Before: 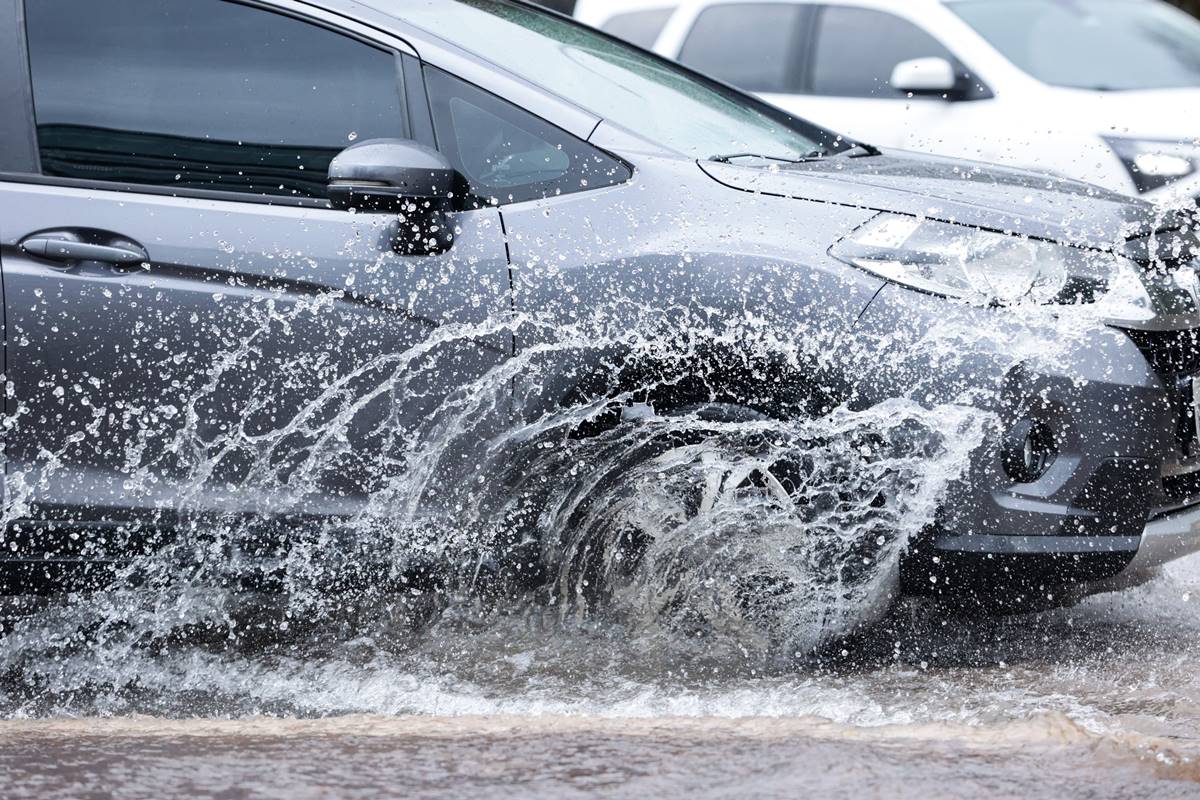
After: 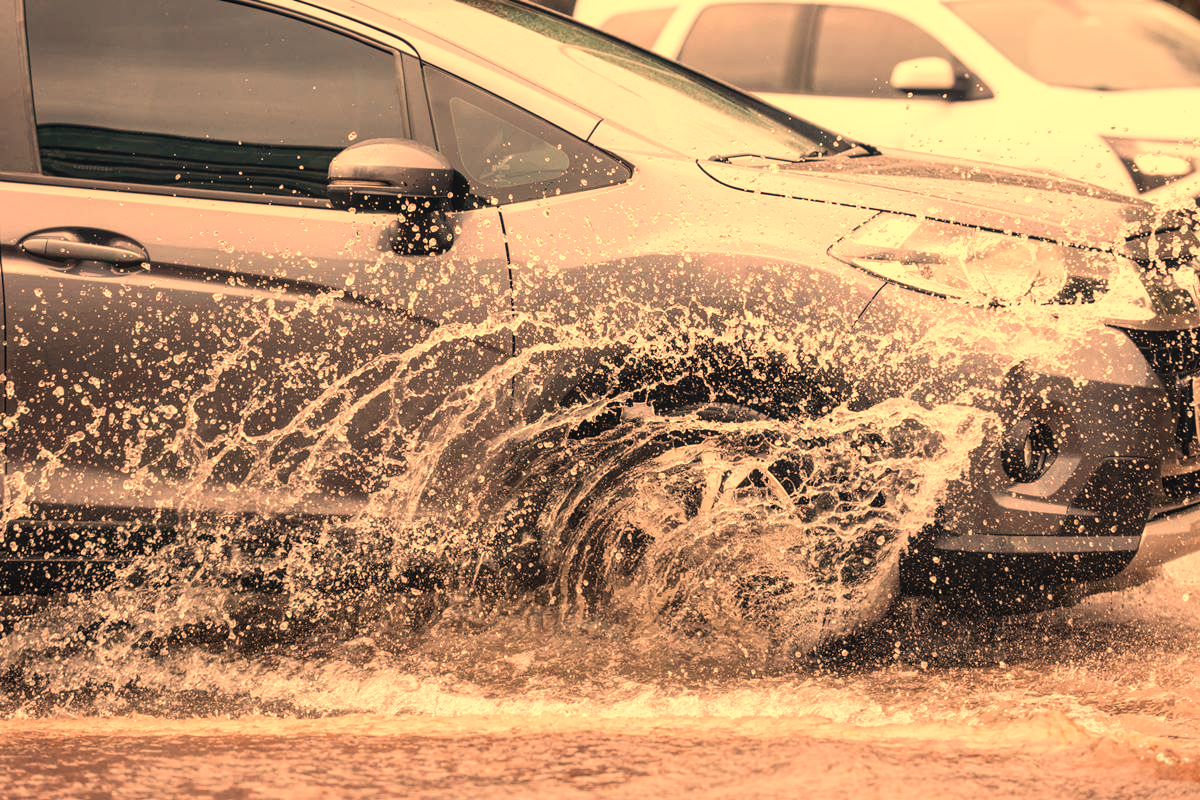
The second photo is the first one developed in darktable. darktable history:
local contrast: detail 110%
white balance: red 1.467, blue 0.684
